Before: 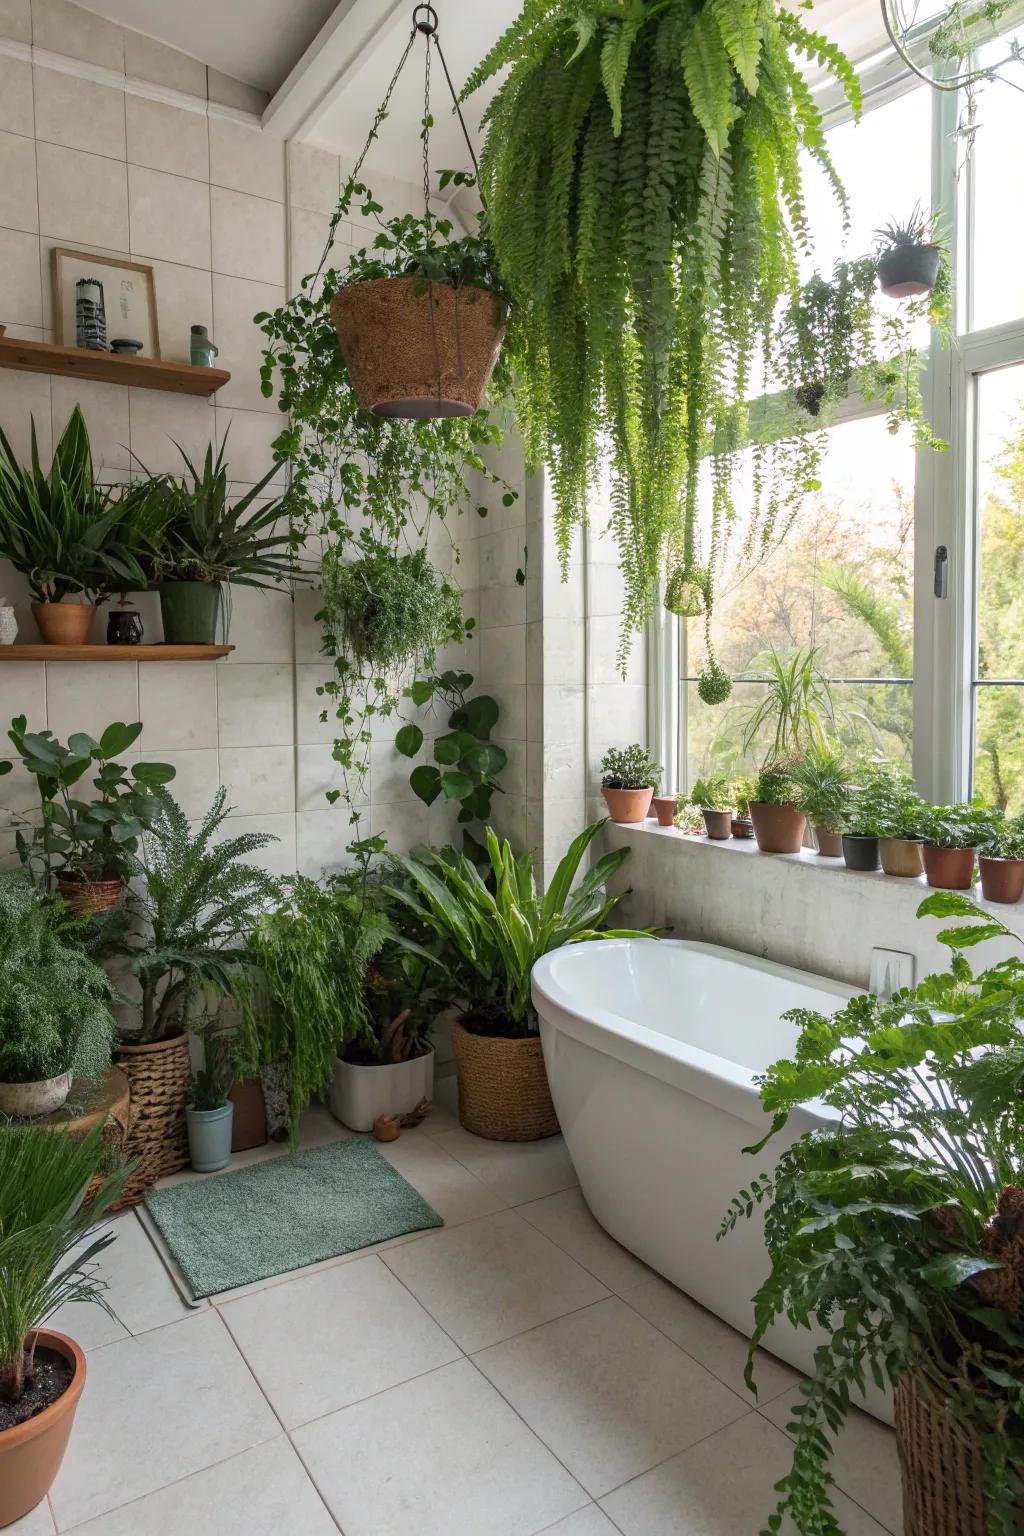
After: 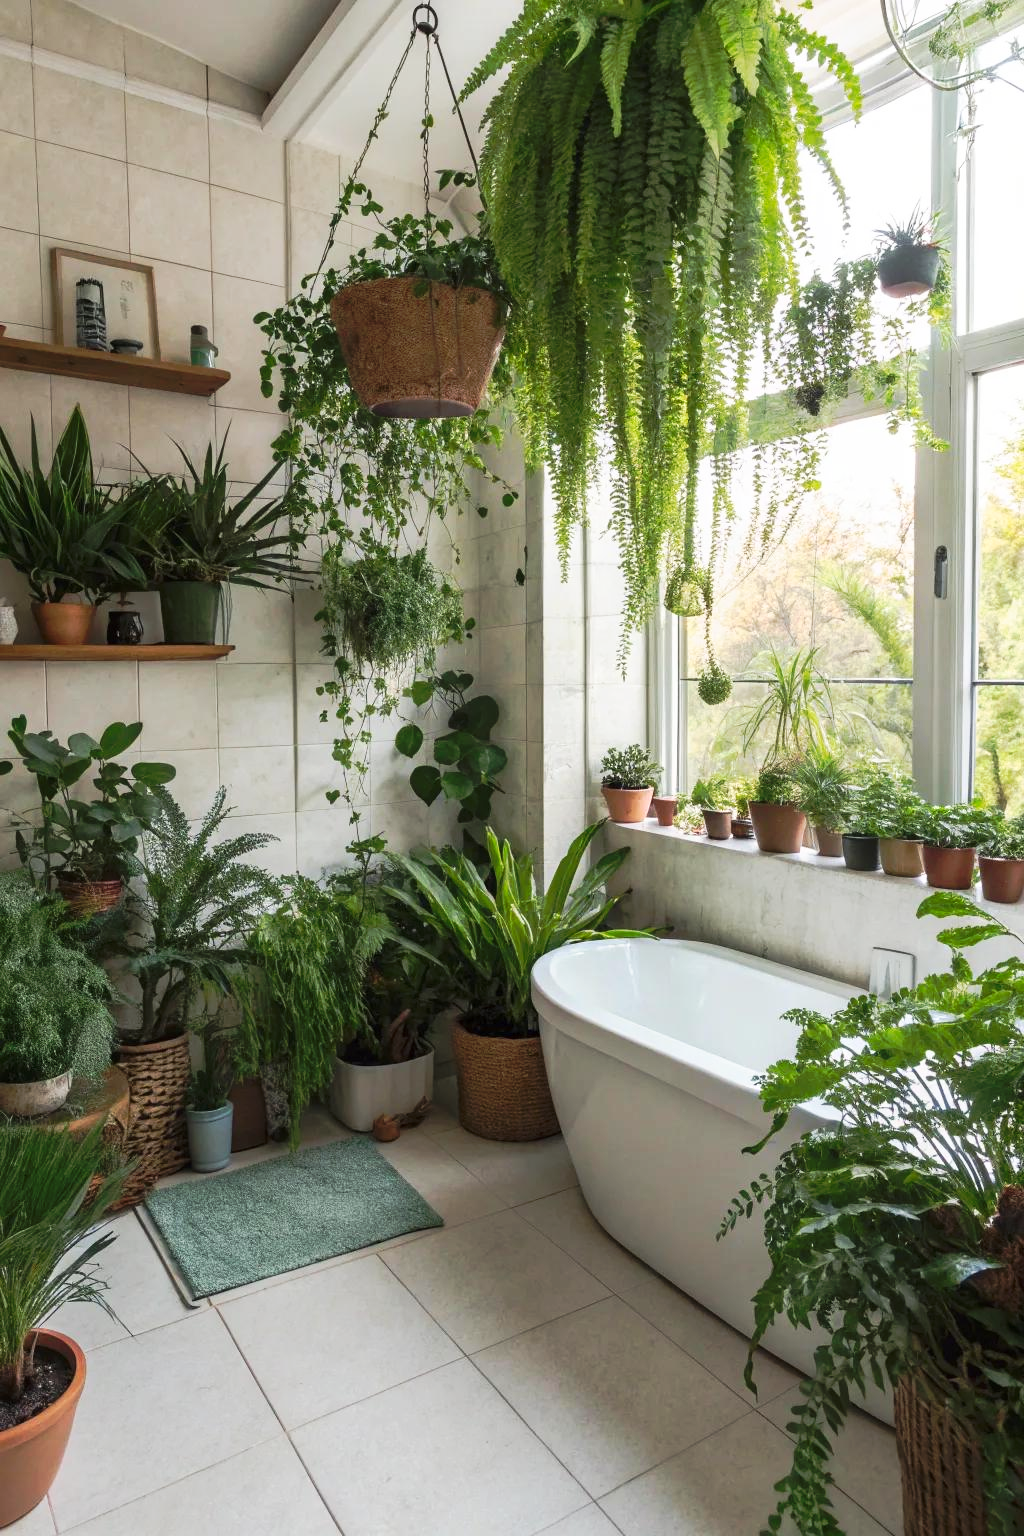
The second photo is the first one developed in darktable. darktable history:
tone curve: curves: ch0 [(0, 0) (0.003, 0.009) (0.011, 0.019) (0.025, 0.034) (0.044, 0.057) (0.069, 0.082) (0.1, 0.104) (0.136, 0.131) (0.177, 0.165) (0.224, 0.212) (0.277, 0.279) (0.335, 0.342) (0.399, 0.401) (0.468, 0.477) (0.543, 0.572) (0.623, 0.675) (0.709, 0.772) (0.801, 0.85) (0.898, 0.942) (1, 1)], preserve colors none
